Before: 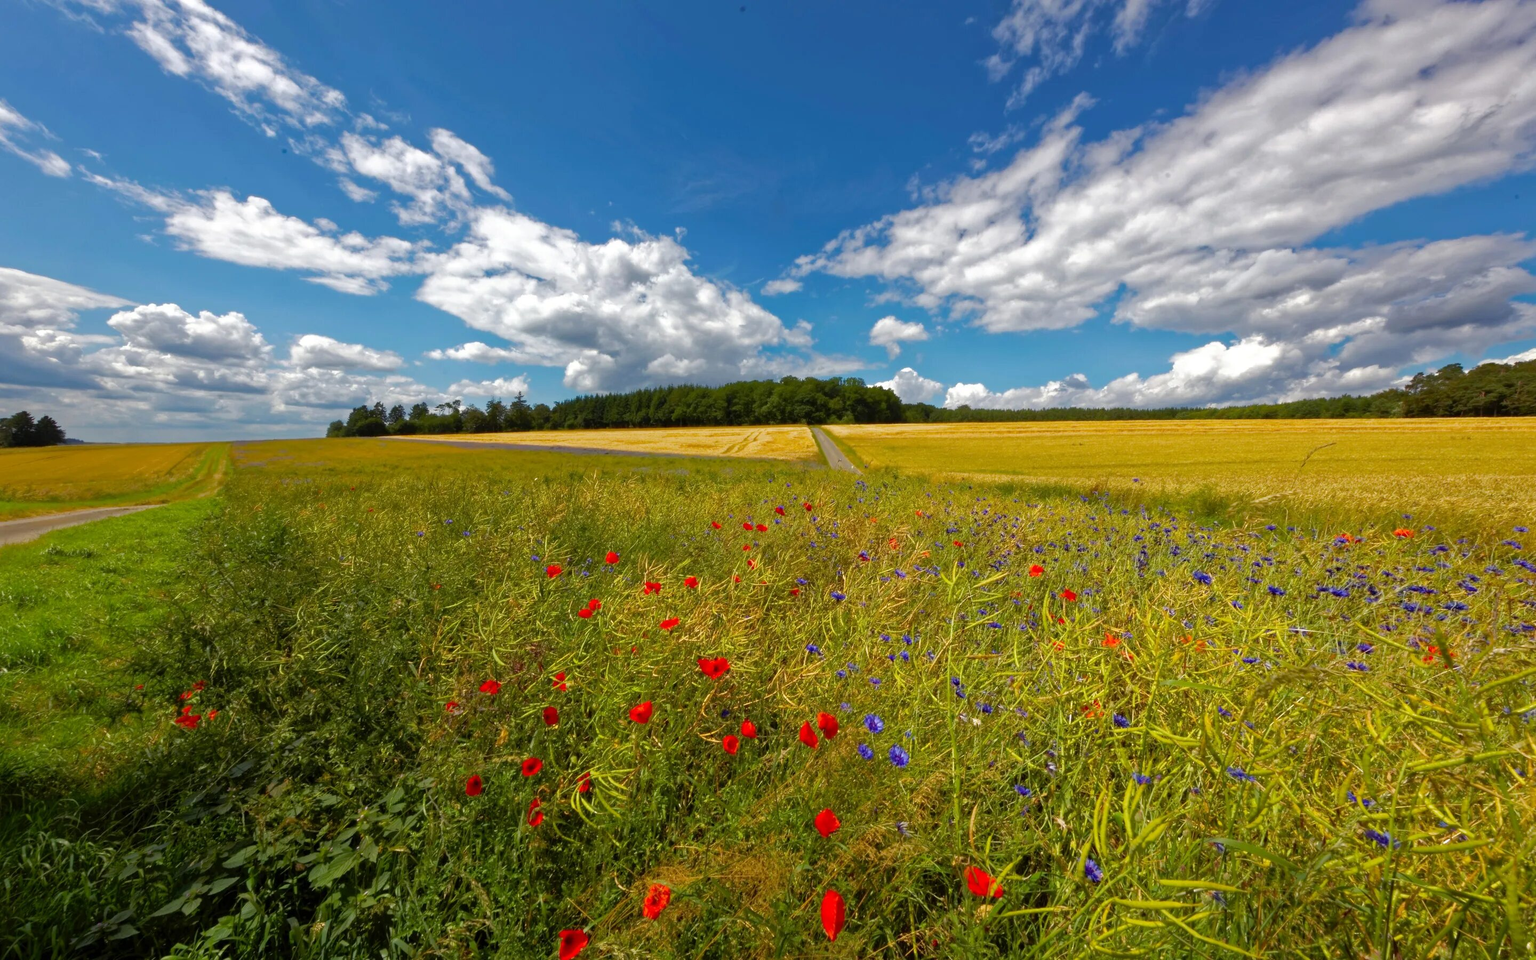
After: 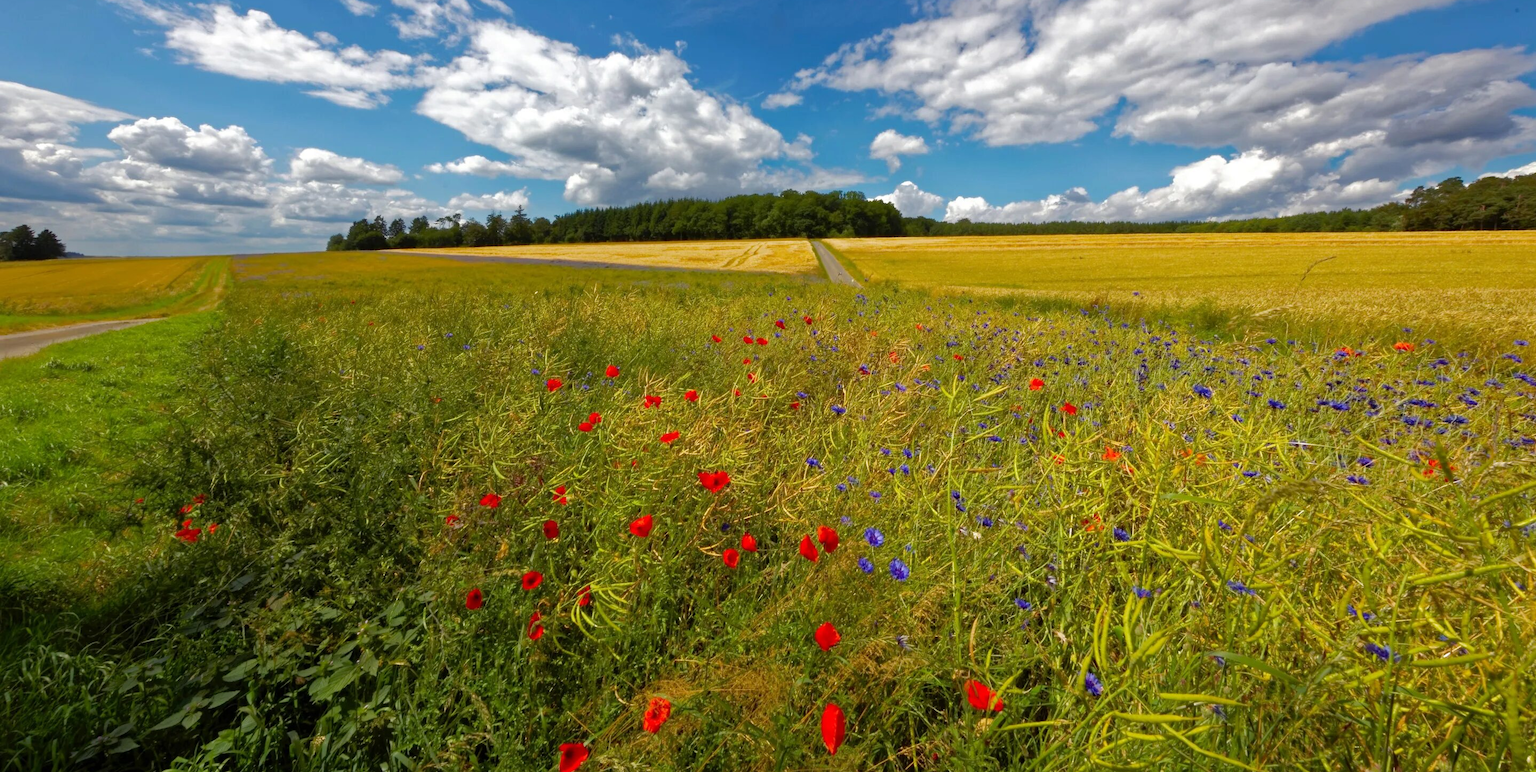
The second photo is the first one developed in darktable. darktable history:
crop and rotate: top 19.472%
